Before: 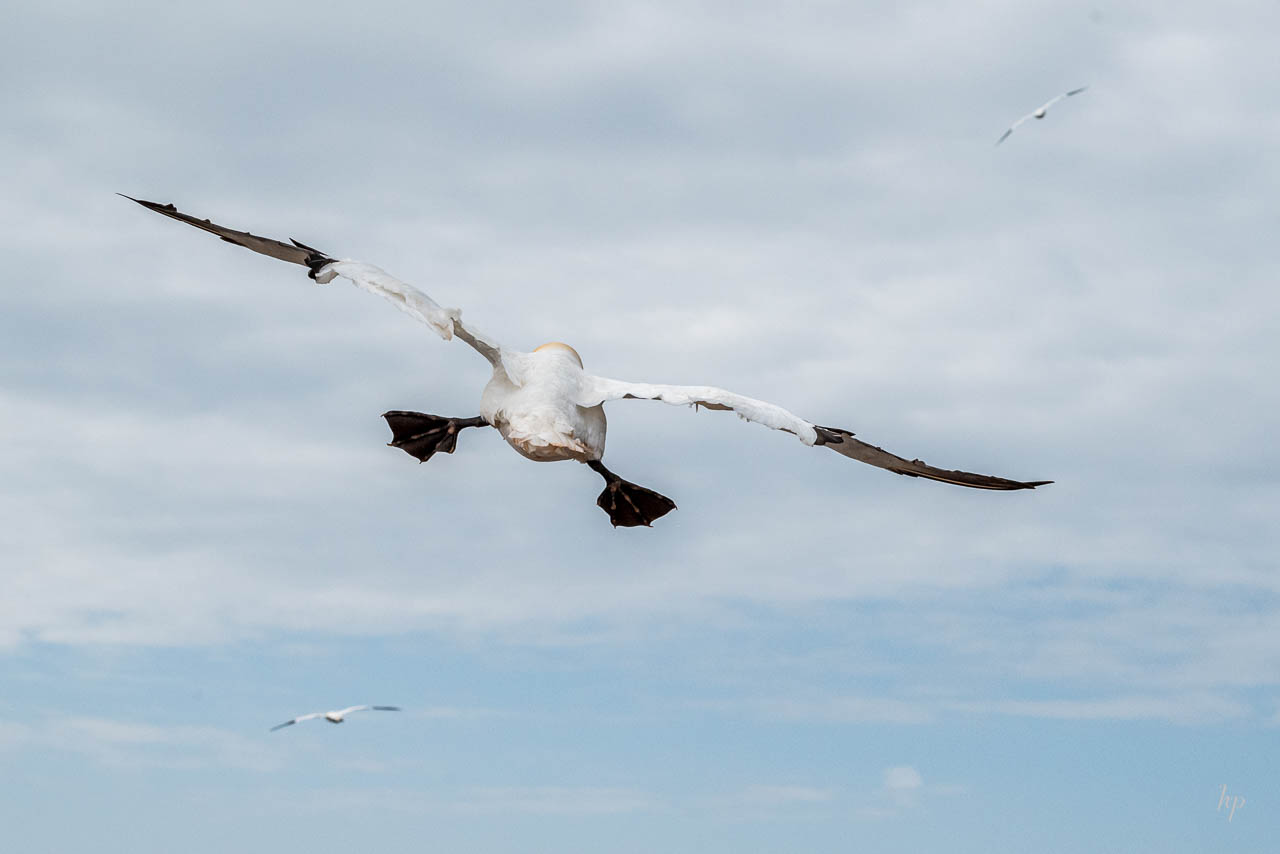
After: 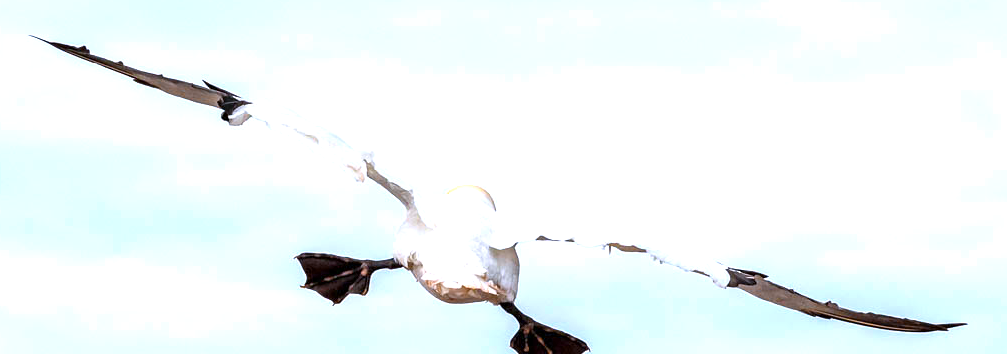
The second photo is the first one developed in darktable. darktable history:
exposure: exposure 1 EV, compensate highlight preservation false
color calibration: illuminant as shot in camera, x 0.358, y 0.373, temperature 4628.91 K
color balance rgb: perceptual saturation grading › global saturation 25.867%, global vibrance 20%
crop: left 6.81%, top 18.554%, right 14.502%, bottom 39.948%
